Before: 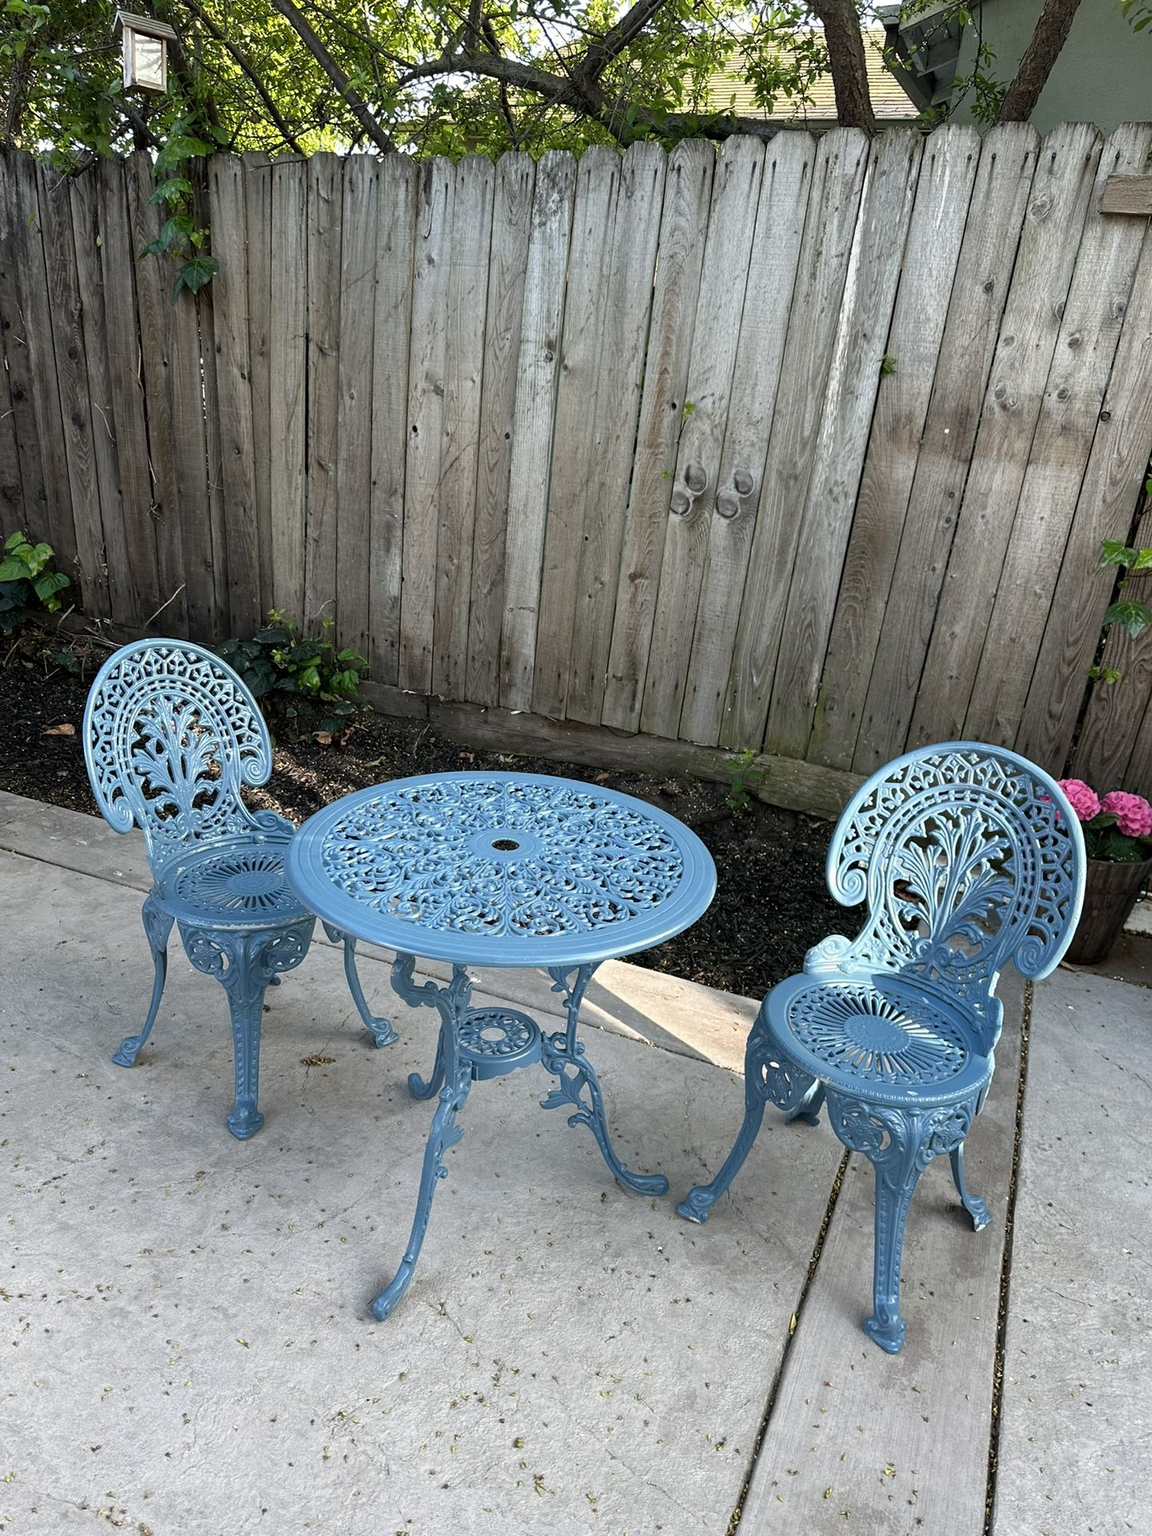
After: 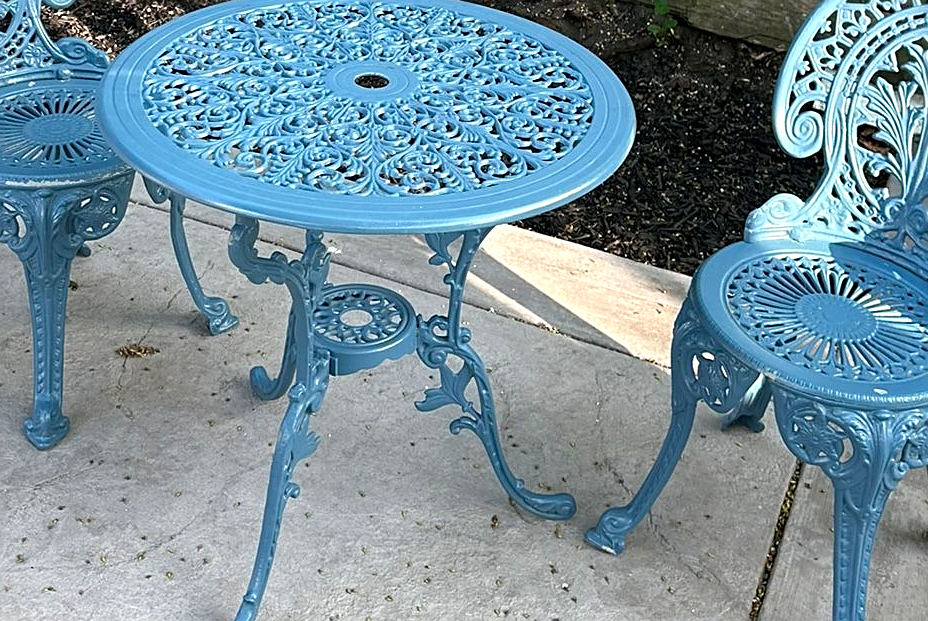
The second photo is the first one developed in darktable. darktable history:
exposure: exposure 0.2 EV, compensate exposure bias true, compensate highlight preservation false
sharpen: on, module defaults
crop: left 18.112%, top 50.8%, right 17.424%, bottom 16.805%
